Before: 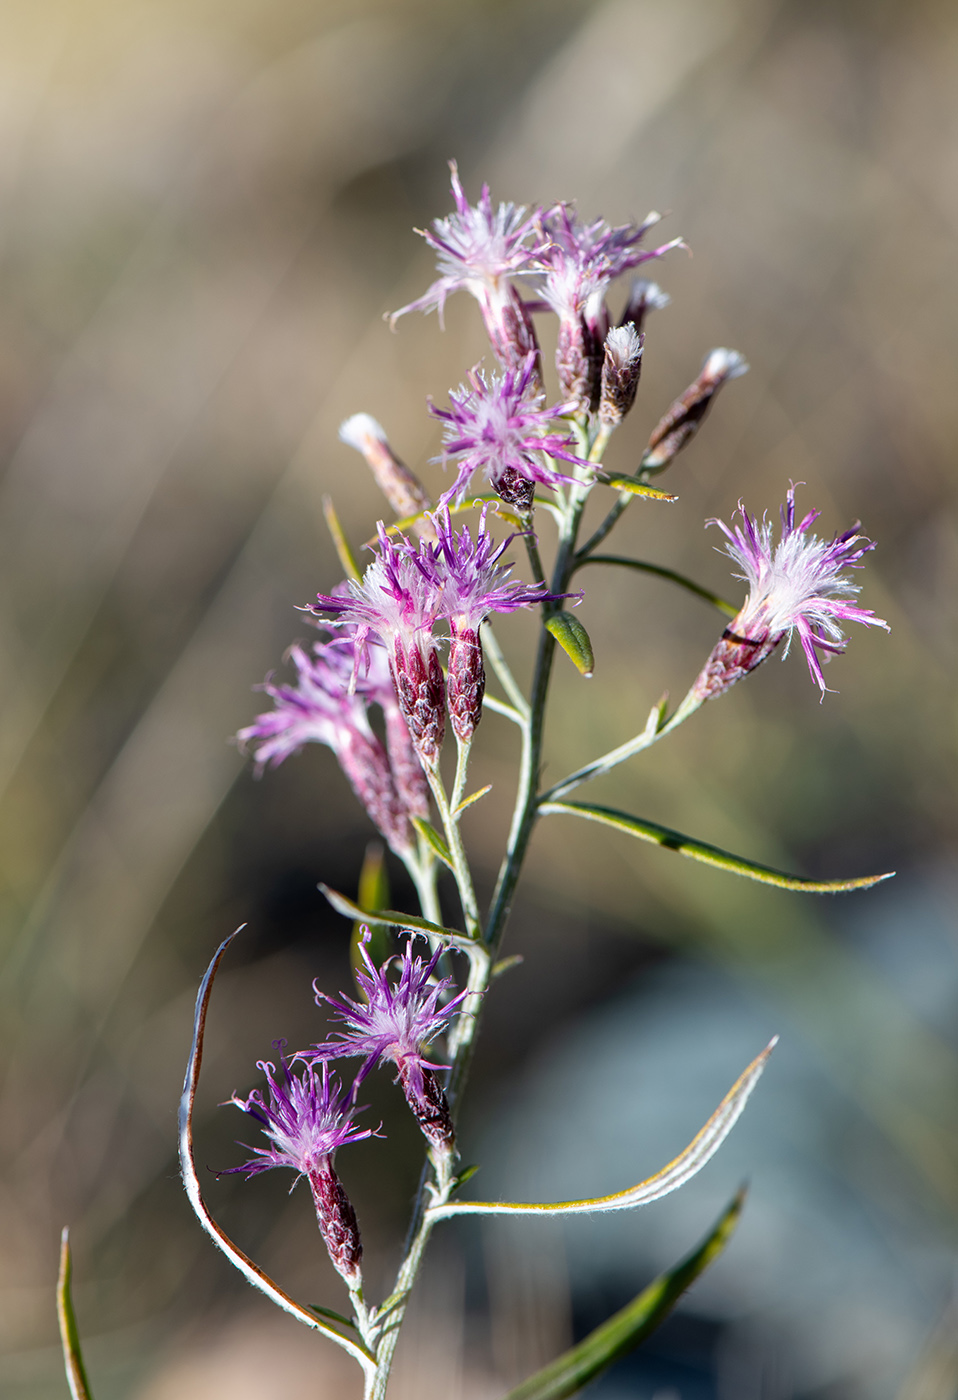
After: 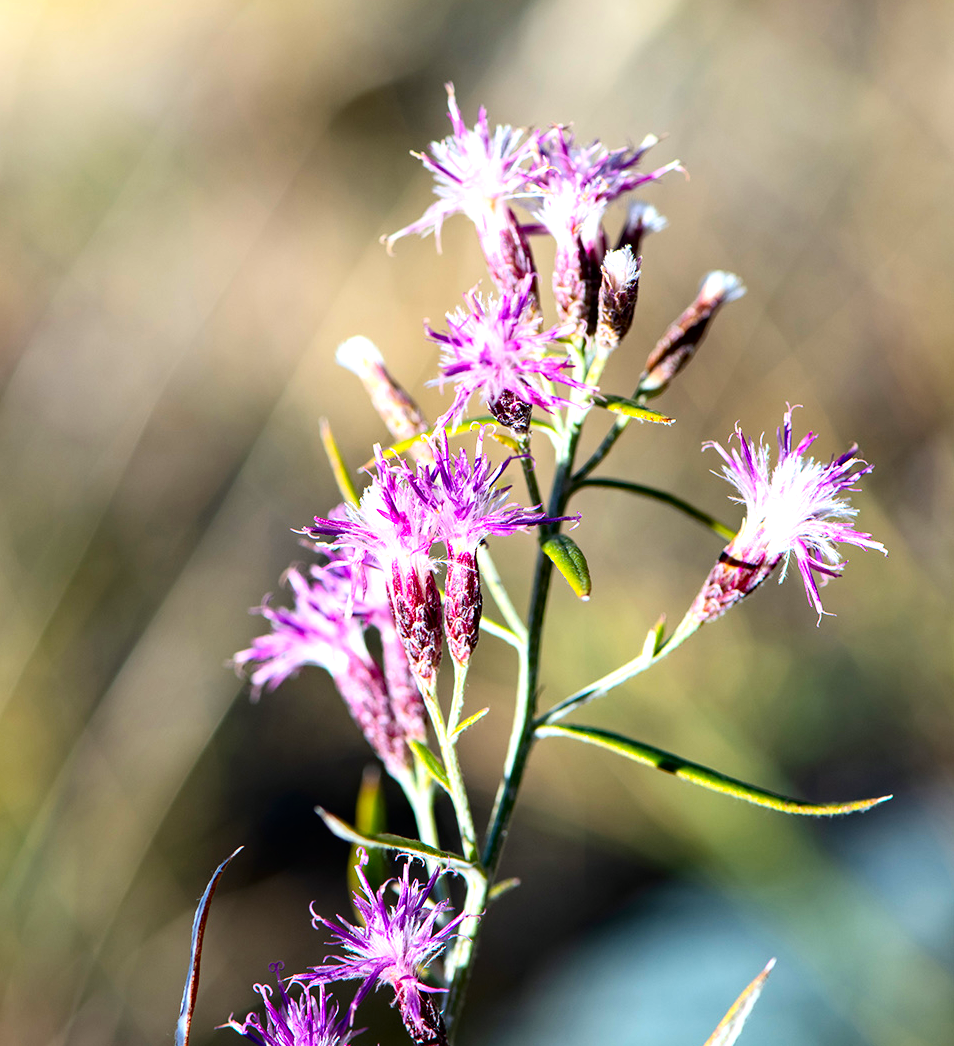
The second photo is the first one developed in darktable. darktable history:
crop: left 0.386%, top 5.518%, bottom 19.741%
tone equalizer: -8 EV -0.756 EV, -7 EV -0.729 EV, -6 EV -0.588 EV, -5 EV -0.414 EV, -3 EV 0.4 EV, -2 EV 0.6 EV, -1 EV 0.69 EV, +0 EV 0.778 EV
haze removal: compatibility mode true
contrast brightness saturation: contrast 0.18, saturation 0.299
